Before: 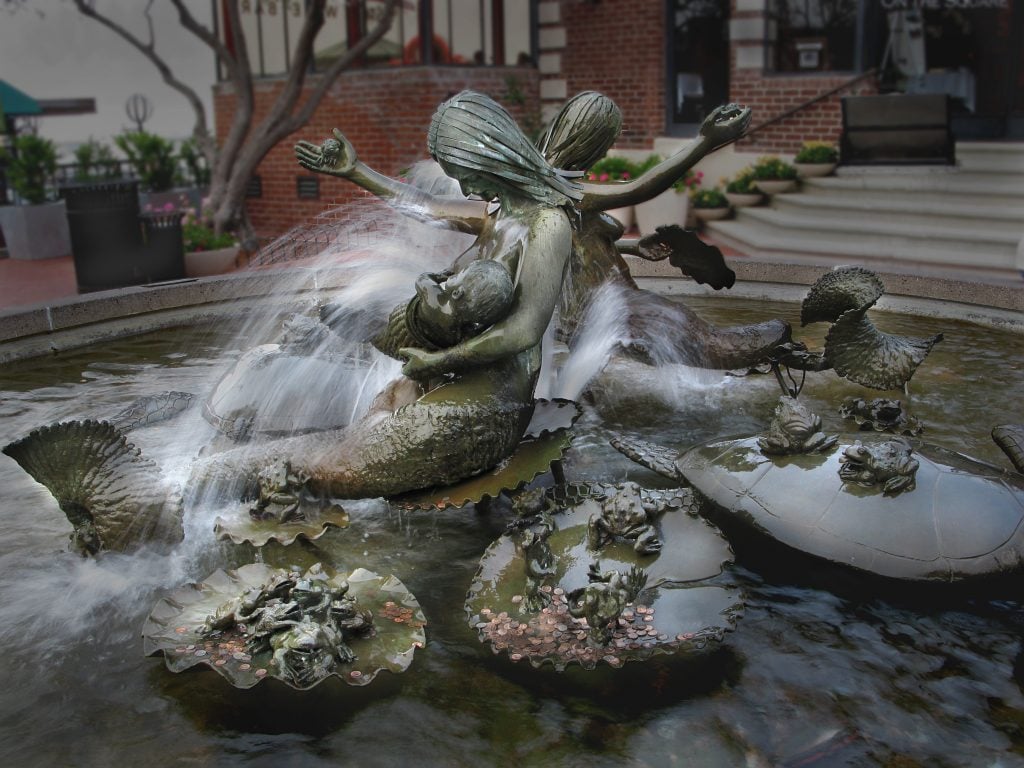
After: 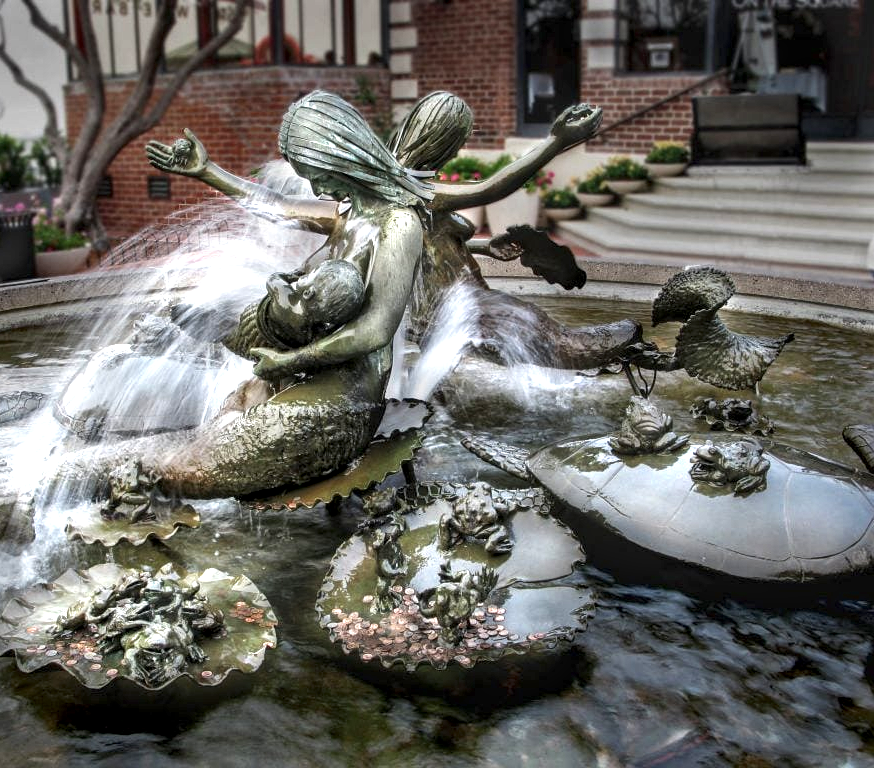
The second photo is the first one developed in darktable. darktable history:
crop and rotate: left 14.576%
local contrast: highlights 60%, shadows 61%, detail 160%
exposure: exposure 0.762 EV, compensate highlight preservation false
